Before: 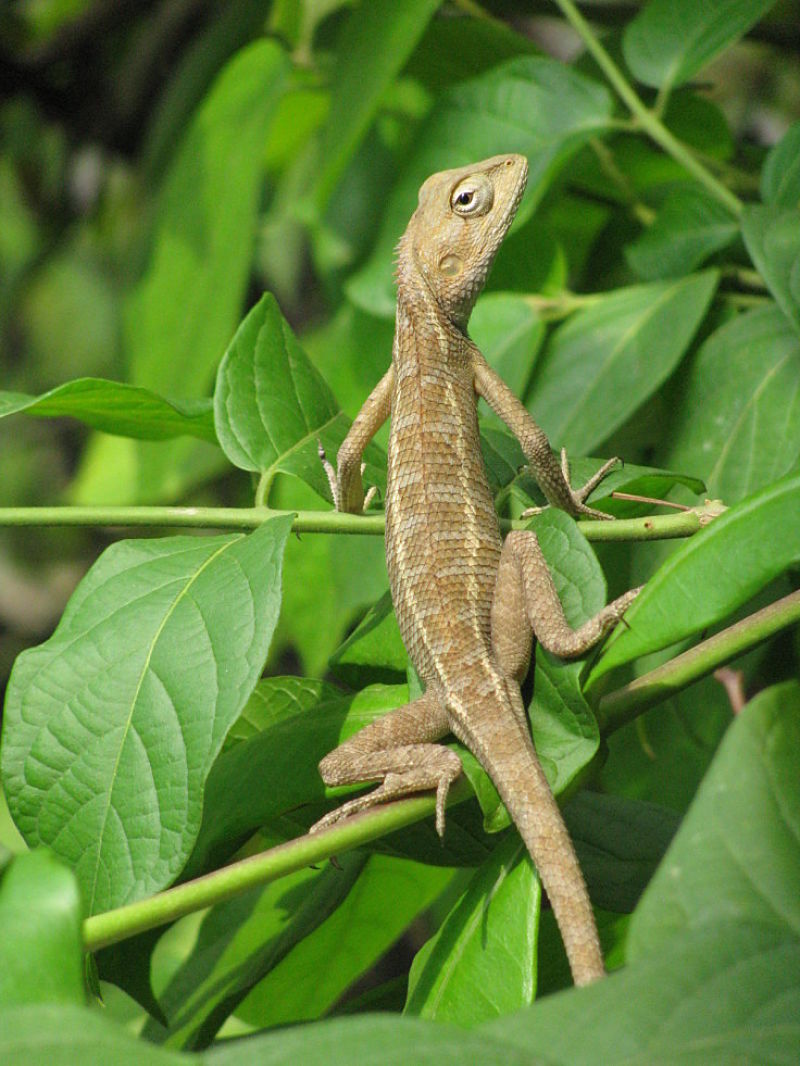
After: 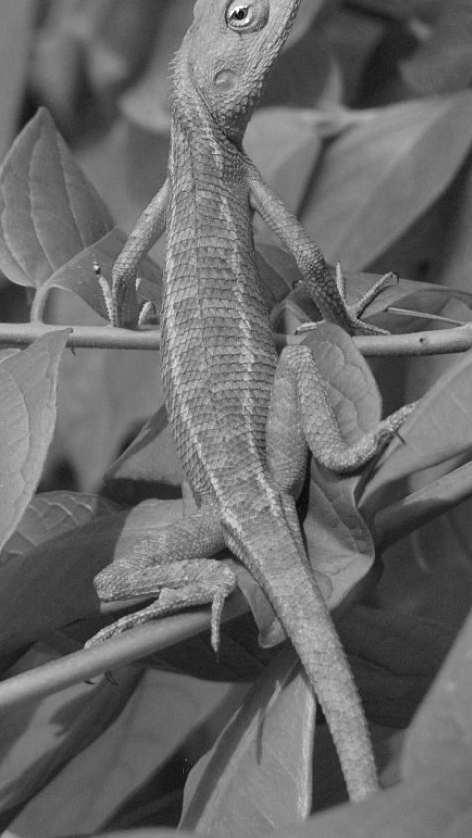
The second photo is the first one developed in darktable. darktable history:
crop and rotate: left 28.2%, top 17.417%, right 12.776%, bottom 3.879%
color zones: curves: ch0 [(0, 0.613) (0.01, 0.613) (0.245, 0.448) (0.498, 0.529) (0.642, 0.665) (0.879, 0.777) (0.99, 0.613)]; ch1 [(0, 0) (0.143, 0) (0.286, 0) (0.429, 0) (0.571, 0) (0.714, 0) (0.857, 0)], process mode strong
color balance rgb: perceptual saturation grading › global saturation 25.565%
